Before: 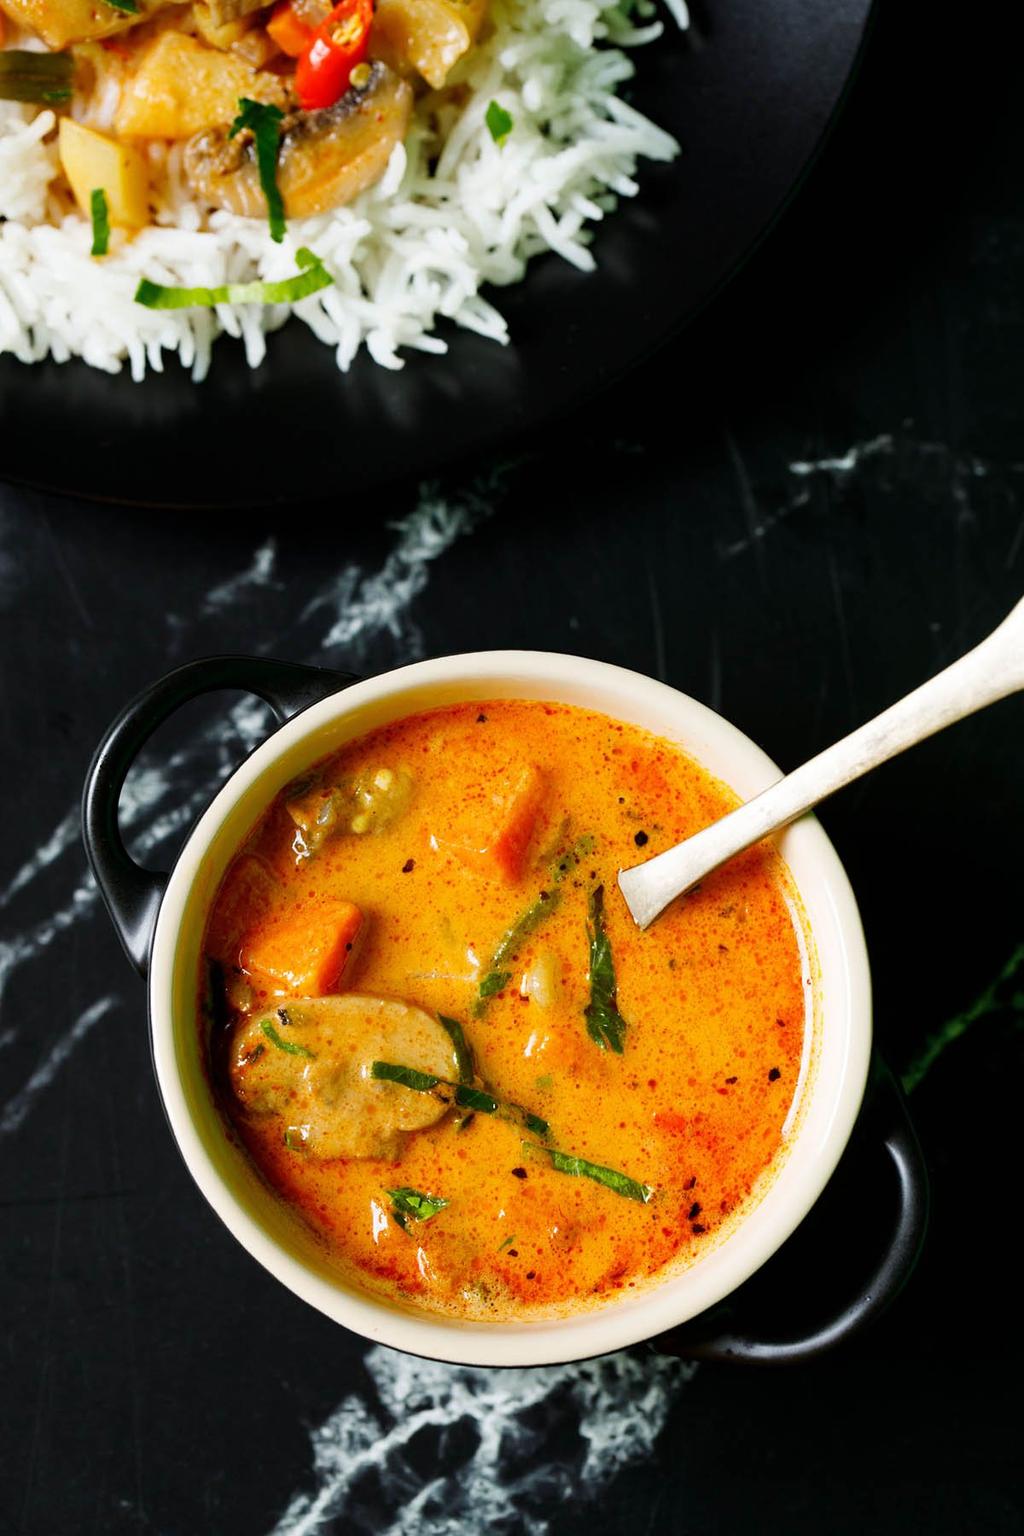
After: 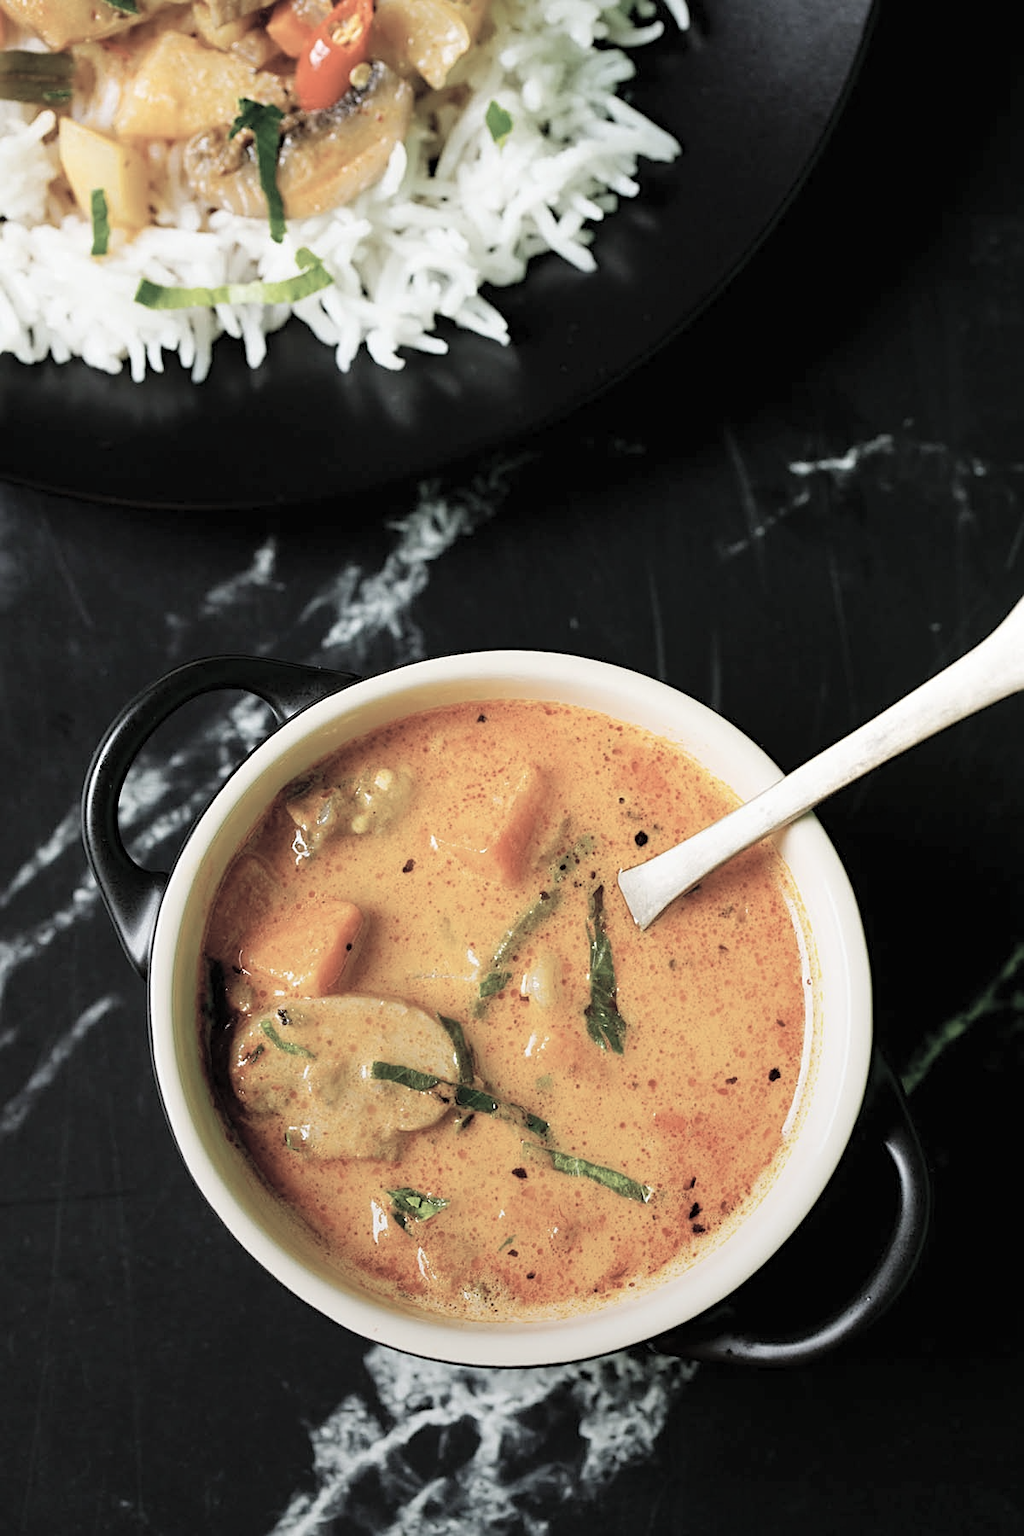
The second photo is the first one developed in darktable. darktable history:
sharpen: radius 2.529, amount 0.323
graduated density: rotation -180°, offset 24.95
contrast brightness saturation: brightness 0.18, saturation -0.5
